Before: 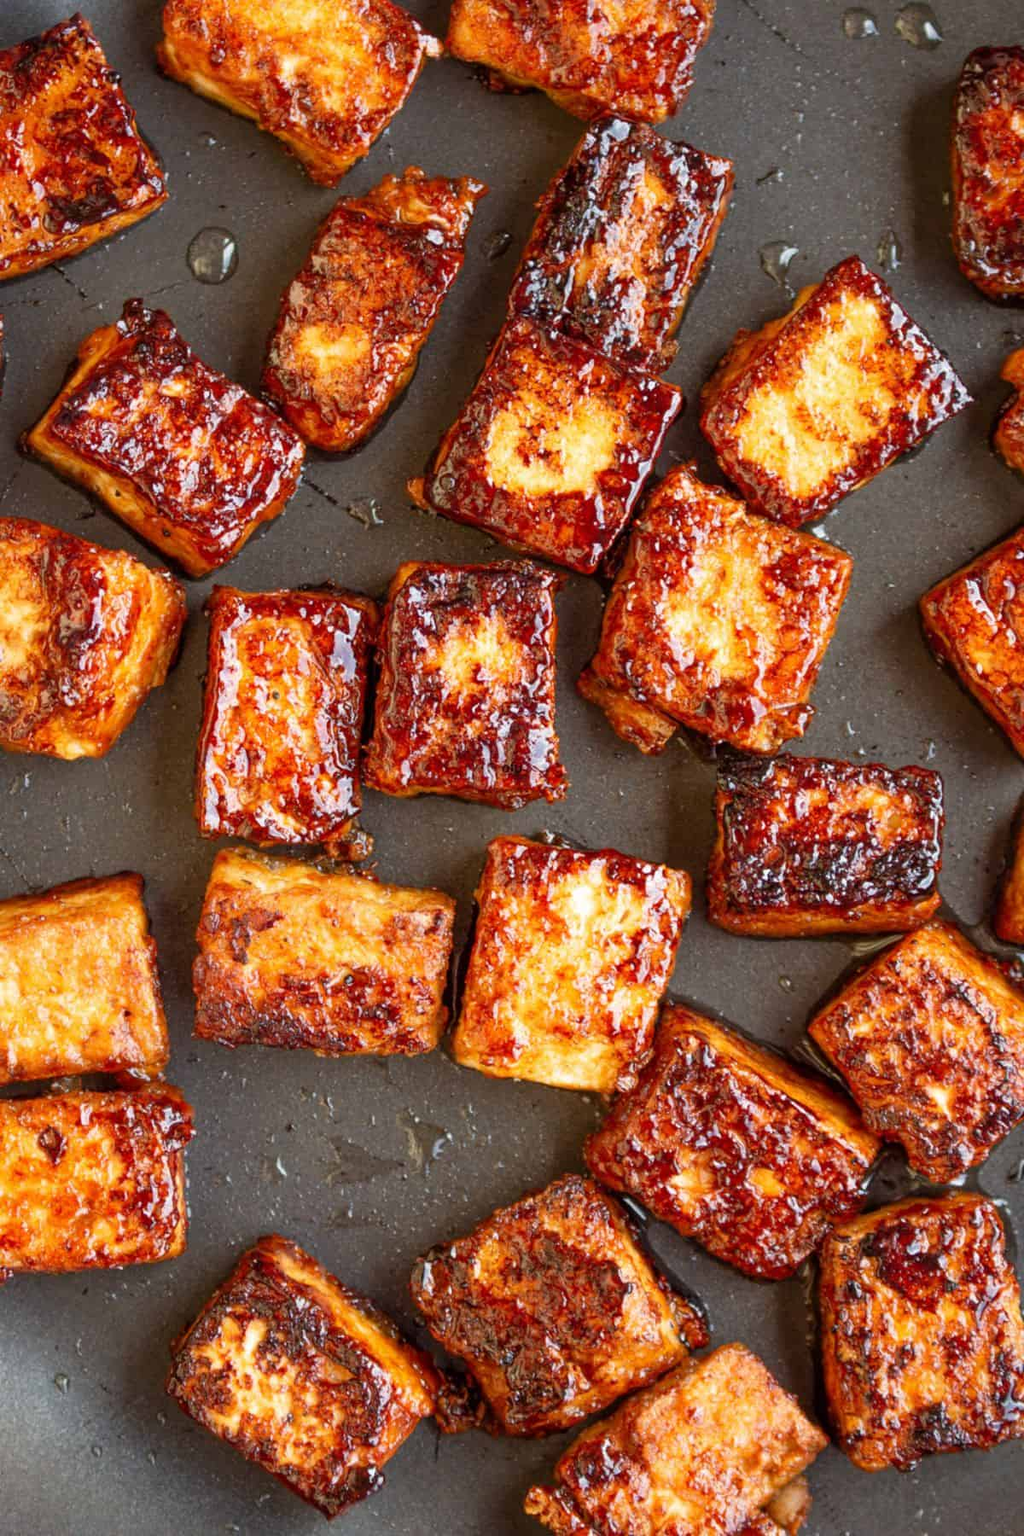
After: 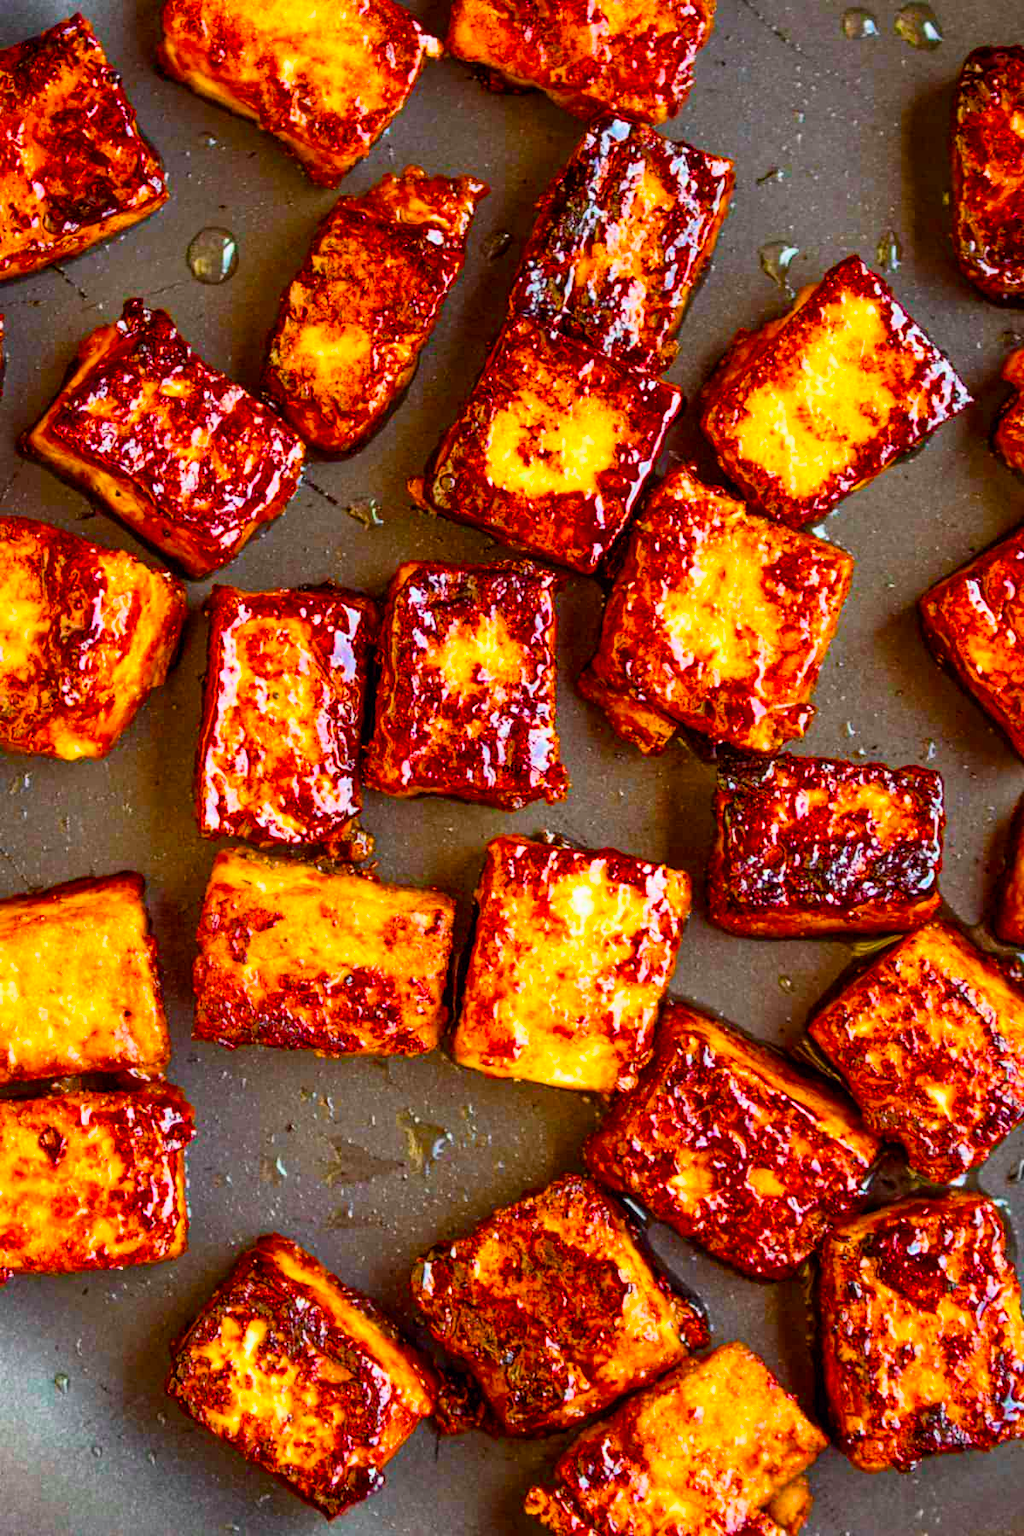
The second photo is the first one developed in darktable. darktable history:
tone curve: curves: ch0 [(0, 0) (0.051, 0.03) (0.096, 0.071) (0.243, 0.246) (0.461, 0.515) (0.605, 0.692) (0.761, 0.85) (0.881, 0.933) (1, 0.984)]; ch1 [(0, 0) (0.1, 0.038) (0.318, 0.243) (0.431, 0.384) (0.488, 0.475) (0.499, 0.499) (0.534, 0.546) (0.567, 0.592) (0.601, 0.632) (0.734, 0.809) (1, 1)]; ch2 [(0, 0) (0.297, 0.257) (0.414, 0.379) (0.453, 0.45) (0.479, 0.483) (0.504, 0.499) (0.52, 0.519) (0.541, 0.554) (0.614, 0.652) (0.817, 0.874) (1, 1)], color space Lab, independent channels, preserve colors none
color balance rgb: perceptual saturation grading › global saturation 100%
